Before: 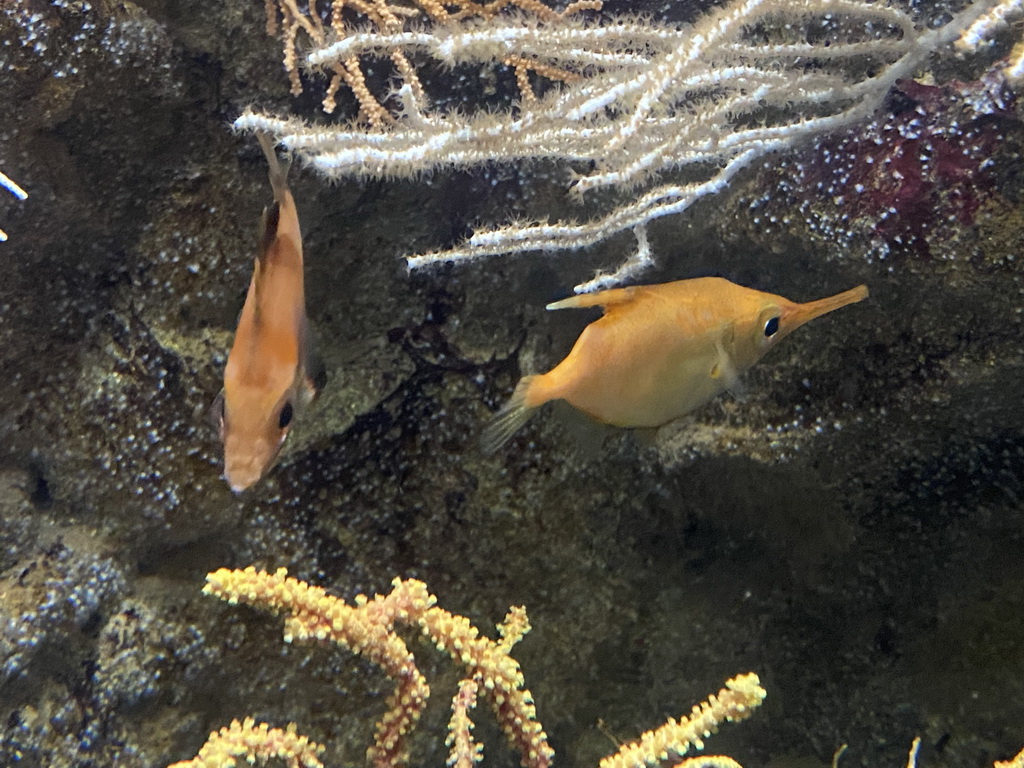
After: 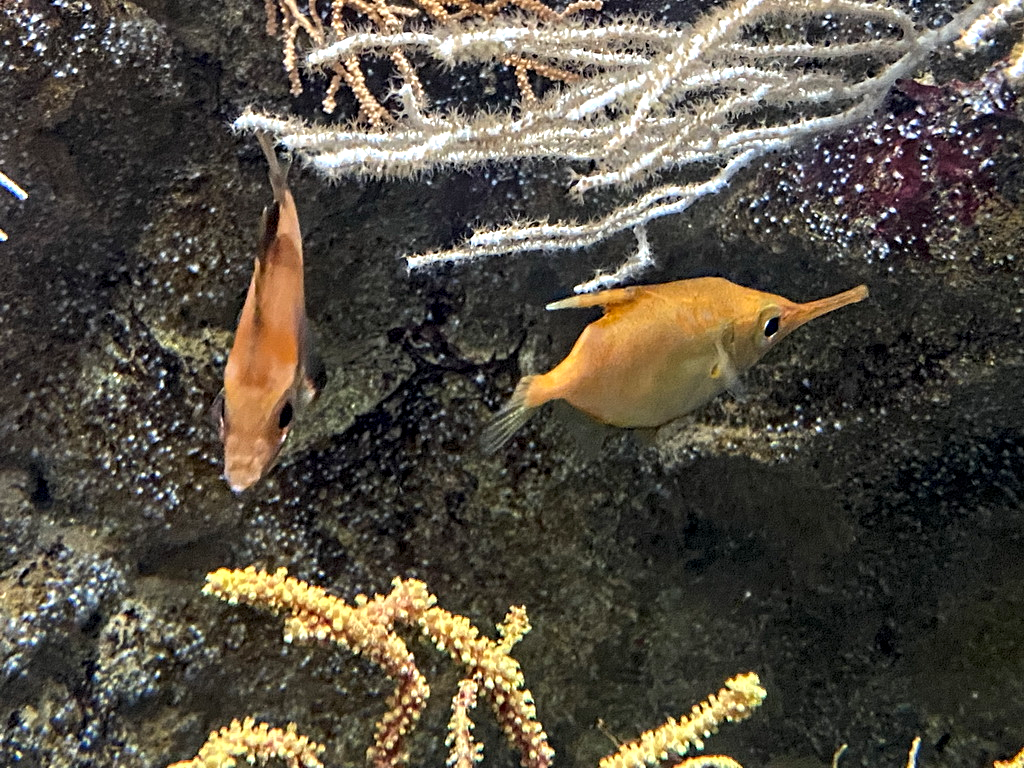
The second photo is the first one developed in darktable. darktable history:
contrast equalizer: octaves 7, y [[0.5, 0.542, 0.583, 0.625, 0.667, 0.708], [0.5 ×6], [0.5 ×6], [0 ×6], [0 ×6]]
tone equalizer: edges refinement/feathering 500, mask exposure compensation -1.57 EV, preserve details no
